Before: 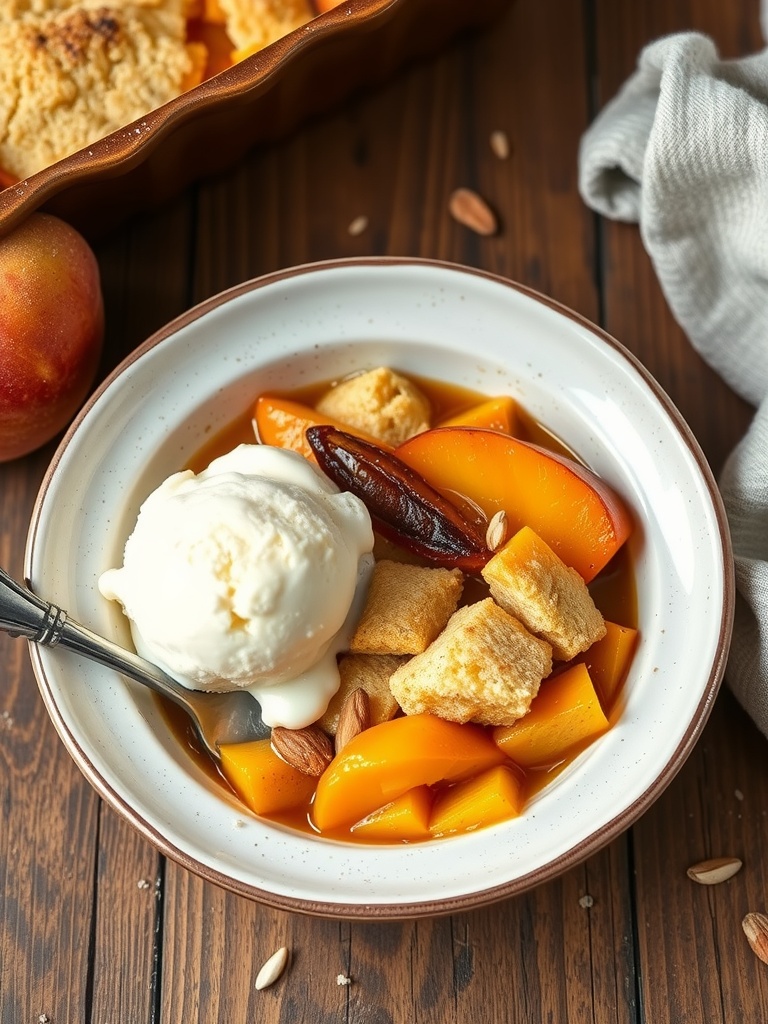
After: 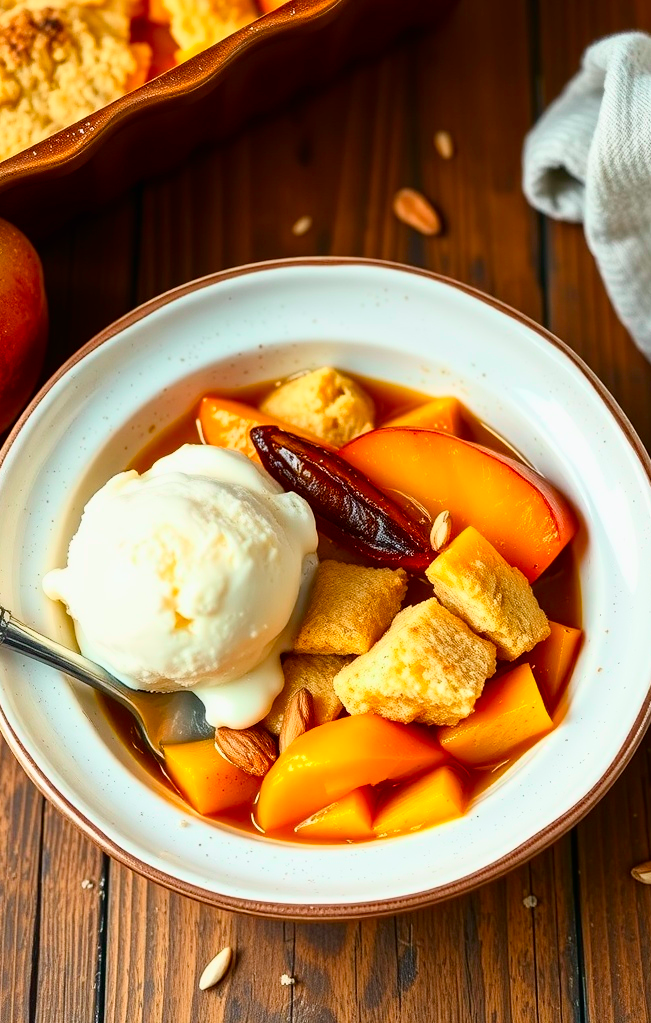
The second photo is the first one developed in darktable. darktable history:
crop: left 7.409%, right 7.803%
color balance rgb: power › hue 315.86°, perceptual saturation grading › global saturation 15.598%, perceptual saturation grading › highlights -19.542%, perceptual saturation grading › shadows 20.292%, global vibrance 23.059%
tone curve: curves: ch0 [(0, 0) (0.051, 0.03) (0.096, 0.071) (0.243, 0.246) (0.461, 0.515) (0.605, 0.692) (0.761, 0.85) (0.881, 0.933) (1, 0.984)]; ch1 [(0, 0) (0.1, 0.038) (0.318, 0.243) (0.431, 0.384) (0.488, 0.475) (0.499, 0.499) (0.534, 0.546) (0.567, 0.592) (0.601, 0.632) (0.734, 0.809) (1, 1)]; ch2 [(0, 0) (0.297, 0.257) (0.414, 0.379) (0.453, 0.45) (0.479, 0.483) (0.504, 0.499) (0.52, 0.519) (0.541, 0.554) (0.614, 0.652) (0.817, 0.874) (1, 1)], color space Lab, independent channels, preserve colors none
